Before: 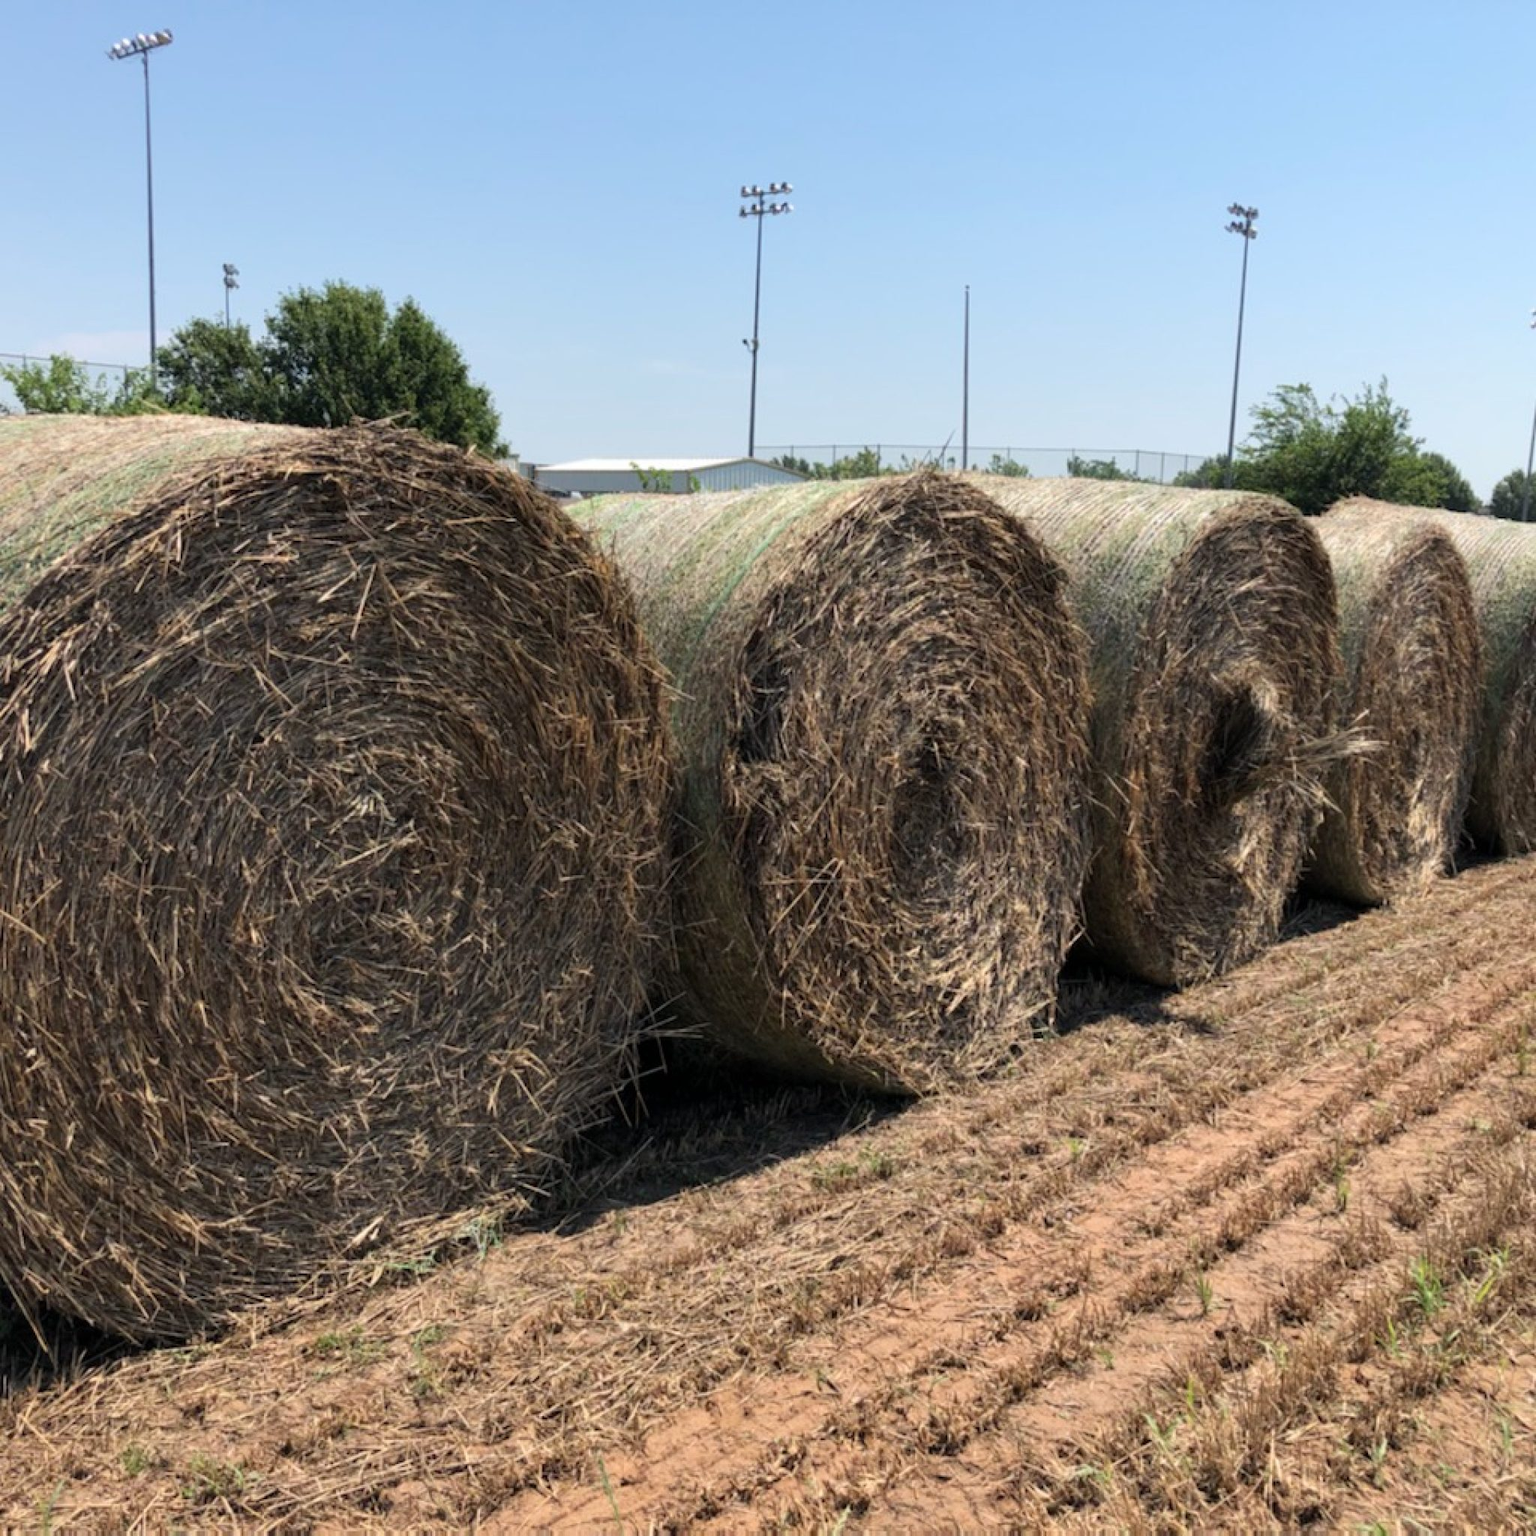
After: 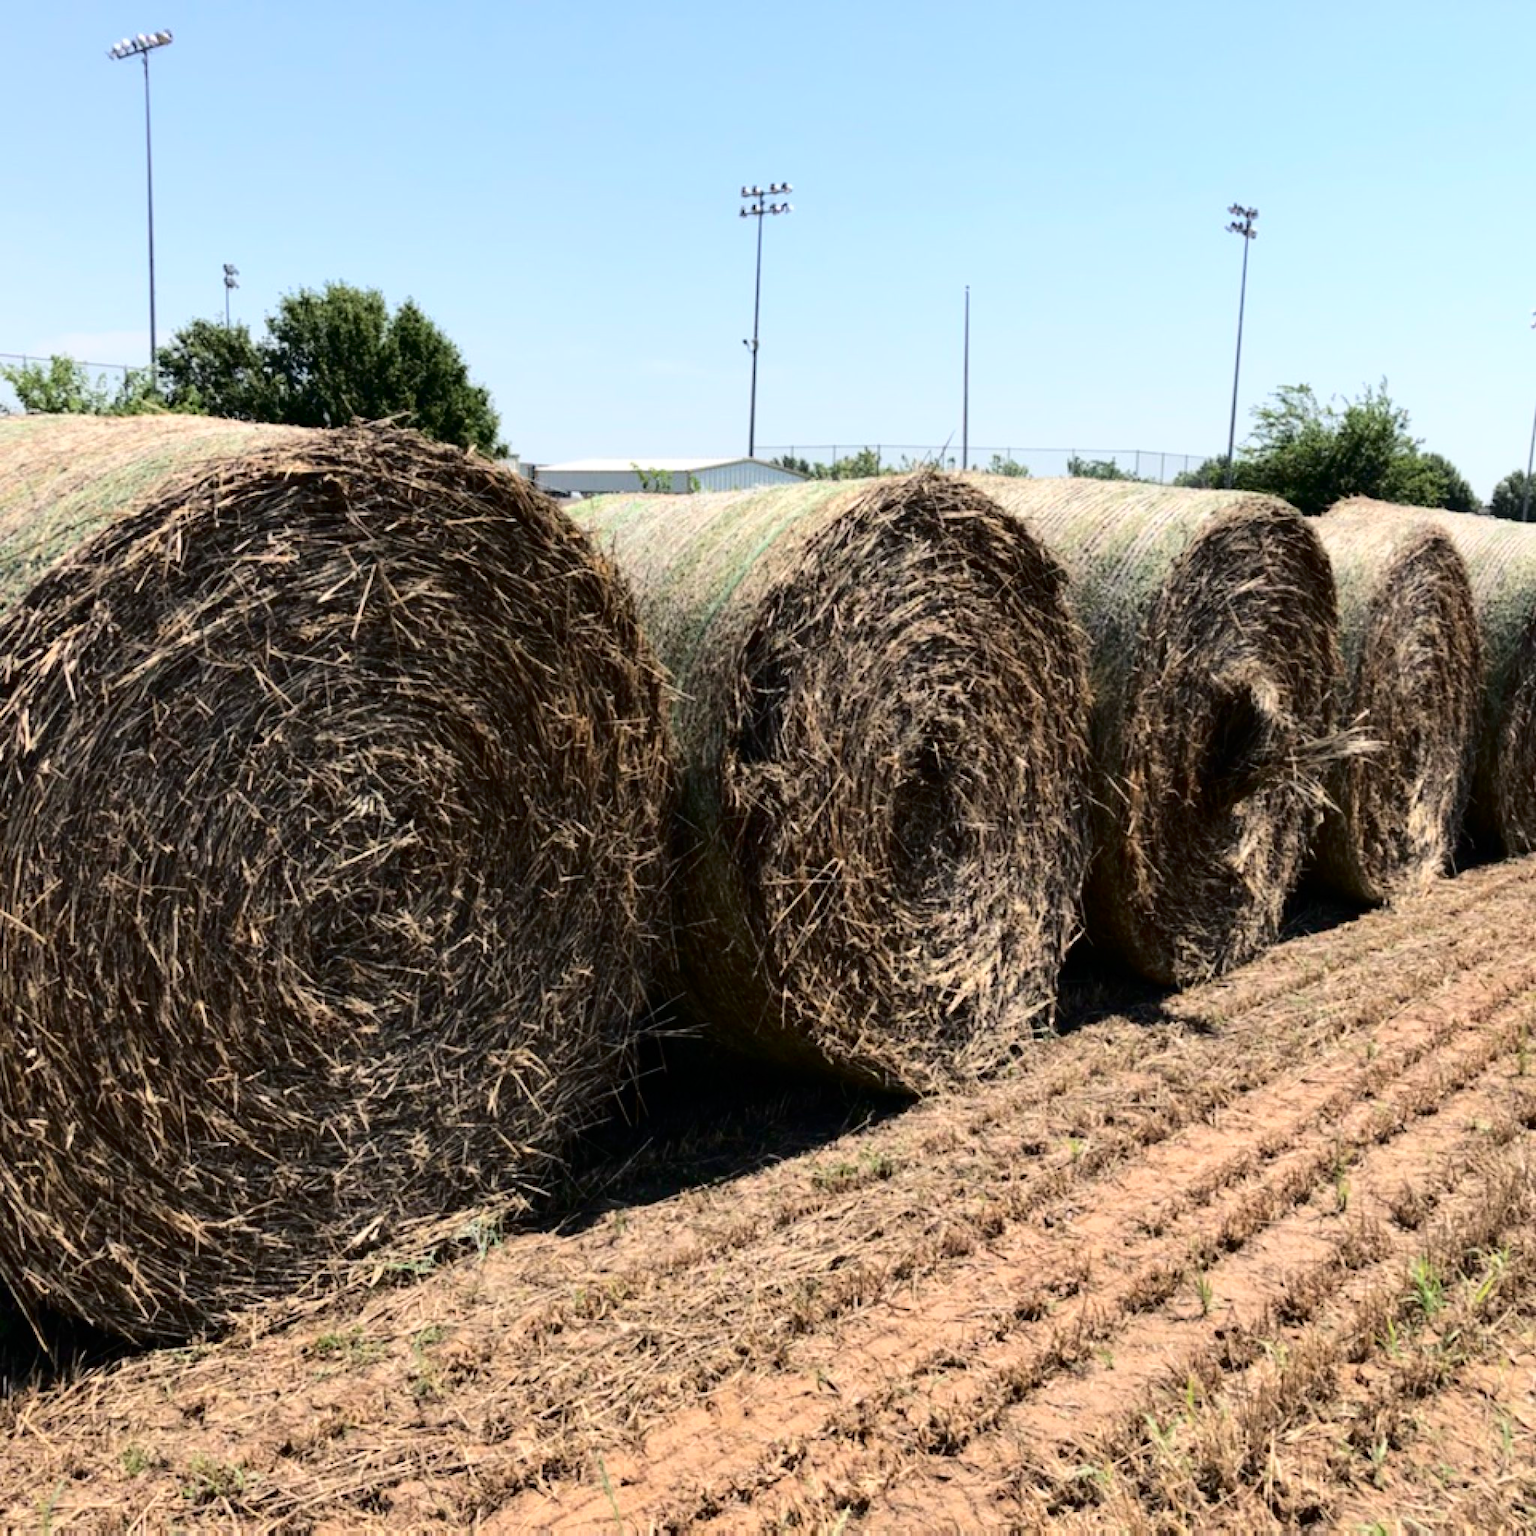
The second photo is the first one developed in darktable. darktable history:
tone curve: curves: ch0 [(0, 0) (0.003, 0.003) (0.011, 0.005) (0.025, 0.008) (0.044, 0.012) (0.069, 0.02) (0.1, 0.031) (0.136, 0.047) (0.177, 0.088) (0.224, 0.141) (0.277, 0.222) (0.335, 0.32) (0.399, 0.422) (0.468, 0.523) (0.543, 0.623) (0.623, 0.716) (0.709, 0.796) (0.801, 0.88) (0.898, 0.958) (1, 1)], color space Lab, independent channels, preserve colors none
color balance rgb: highlights gain › chroma 0.137%, highlights gain › hue 332.93°, perceptual saturation grading › global saturation 8.586%, global vibrance 5.694%, contrast 3.464%
